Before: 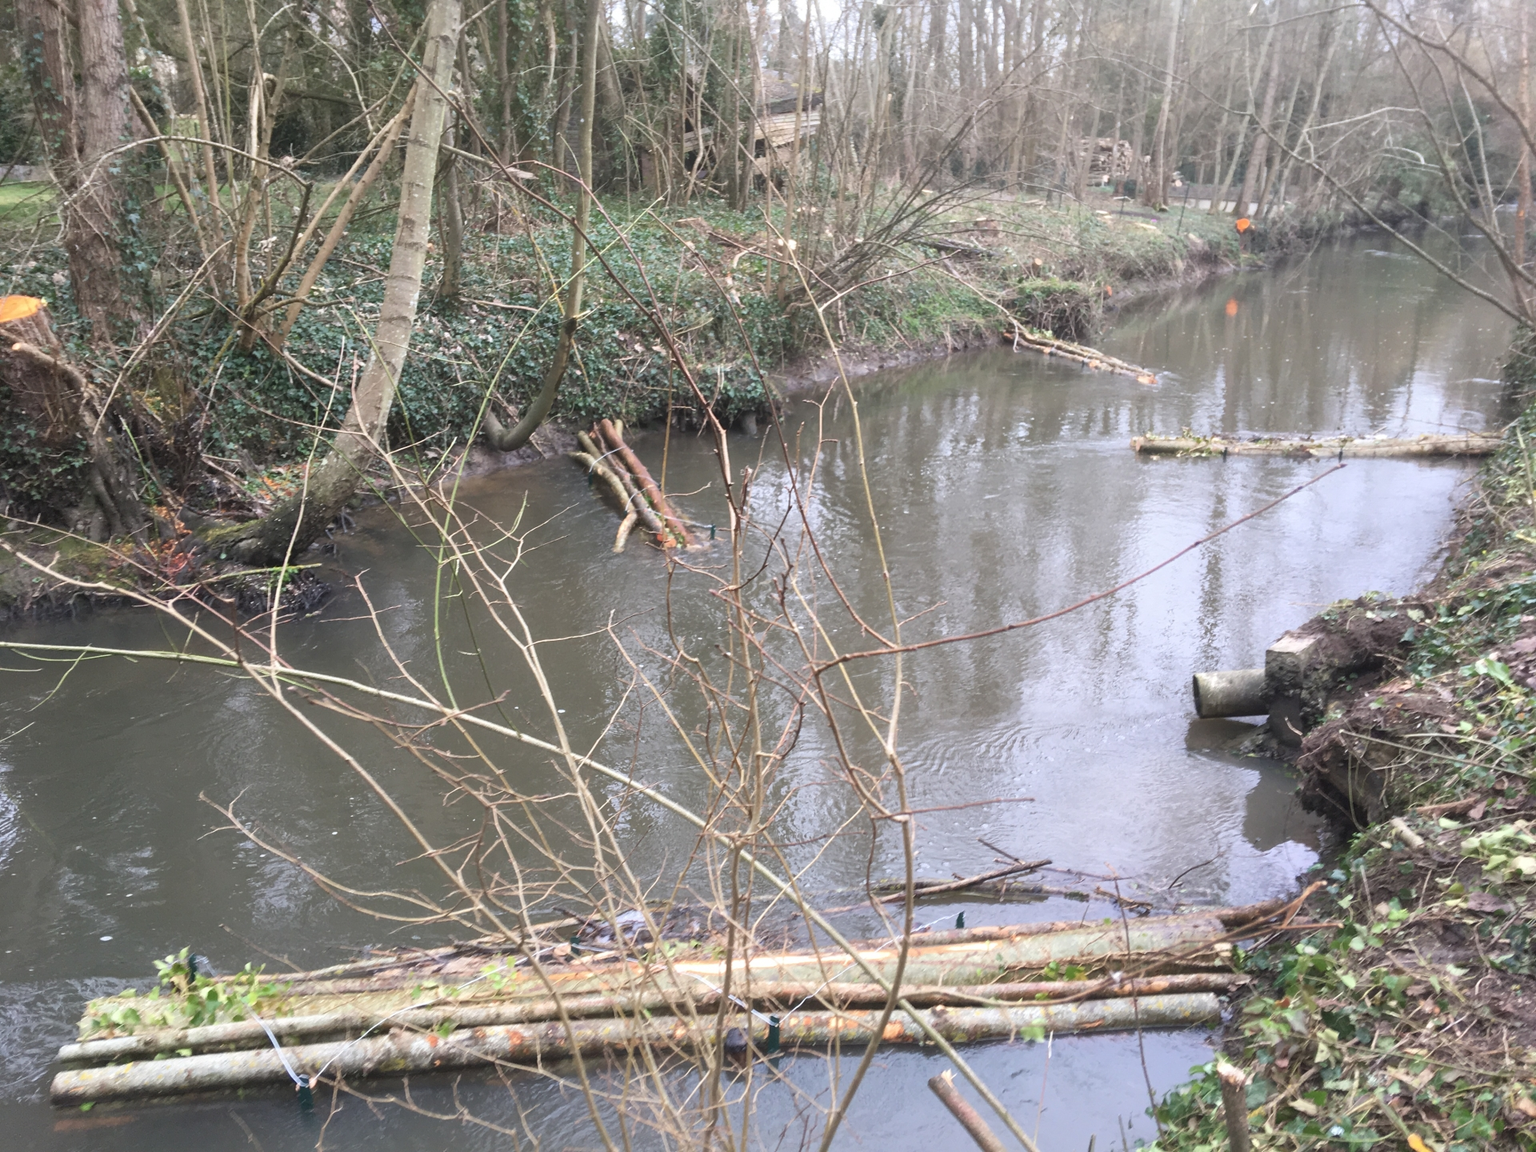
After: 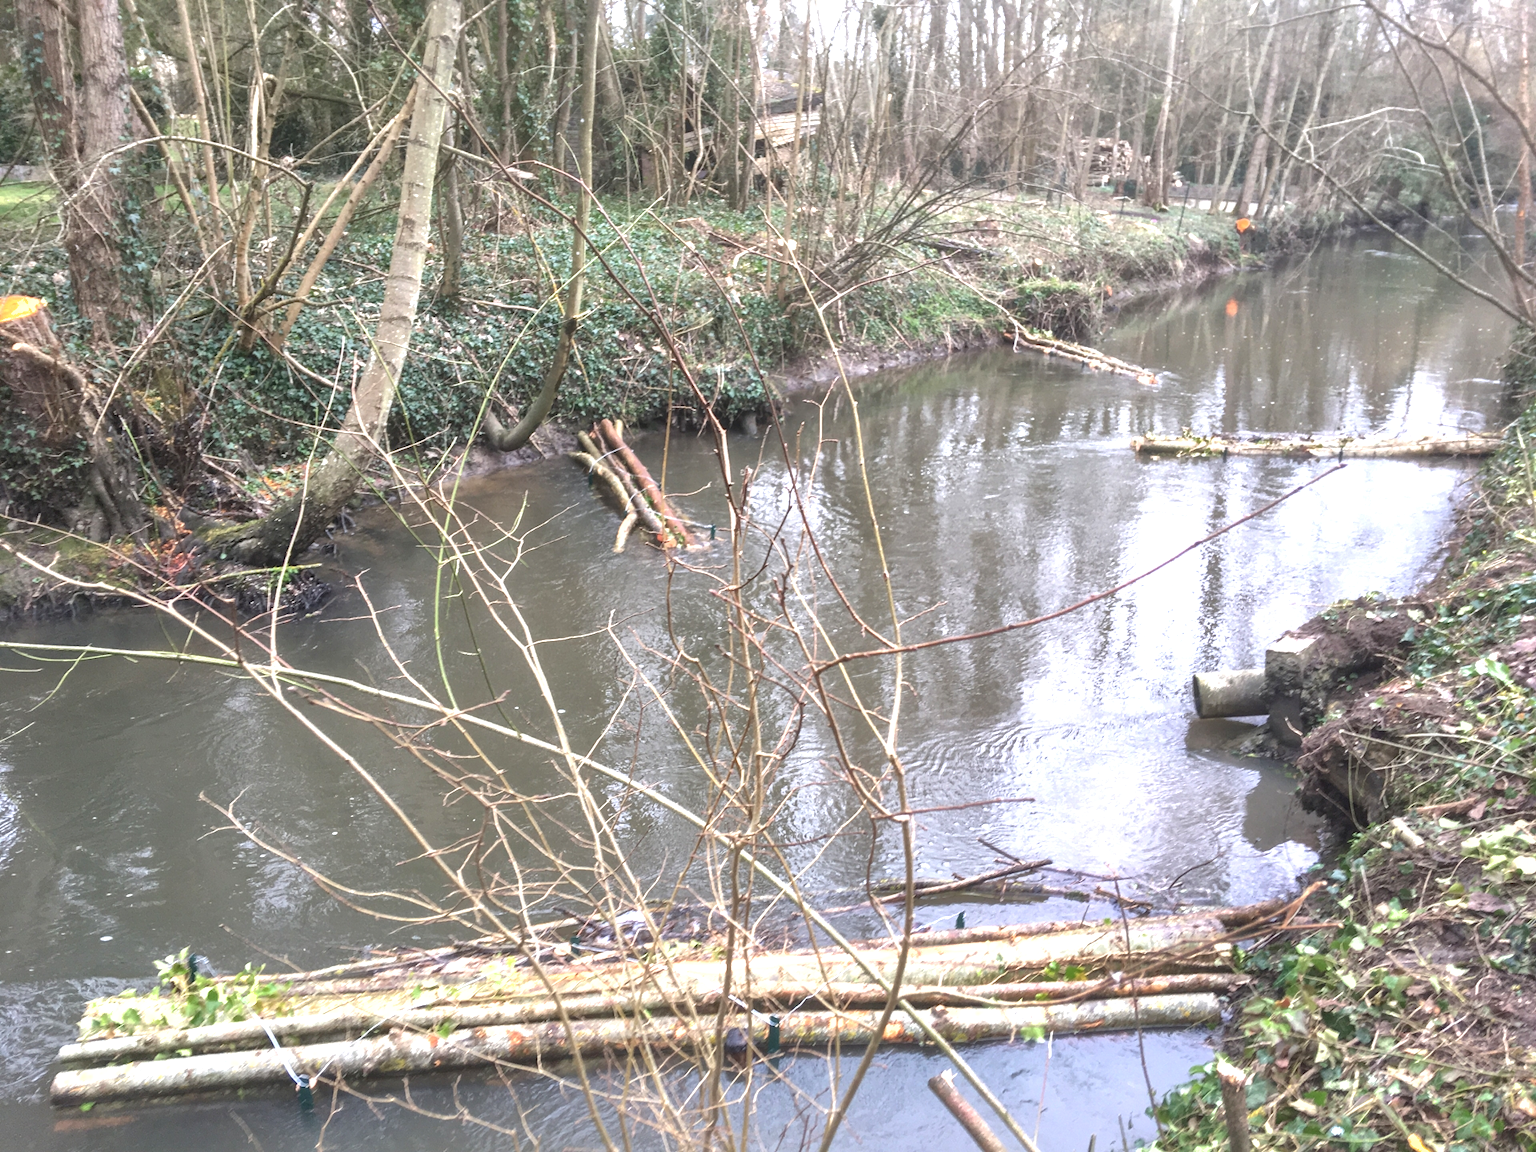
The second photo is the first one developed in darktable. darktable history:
exposure: exposure 0.6 EV, compensate highlight preservation false
shadows and highlights: on, module defaults
local contrast: on, module defaults
